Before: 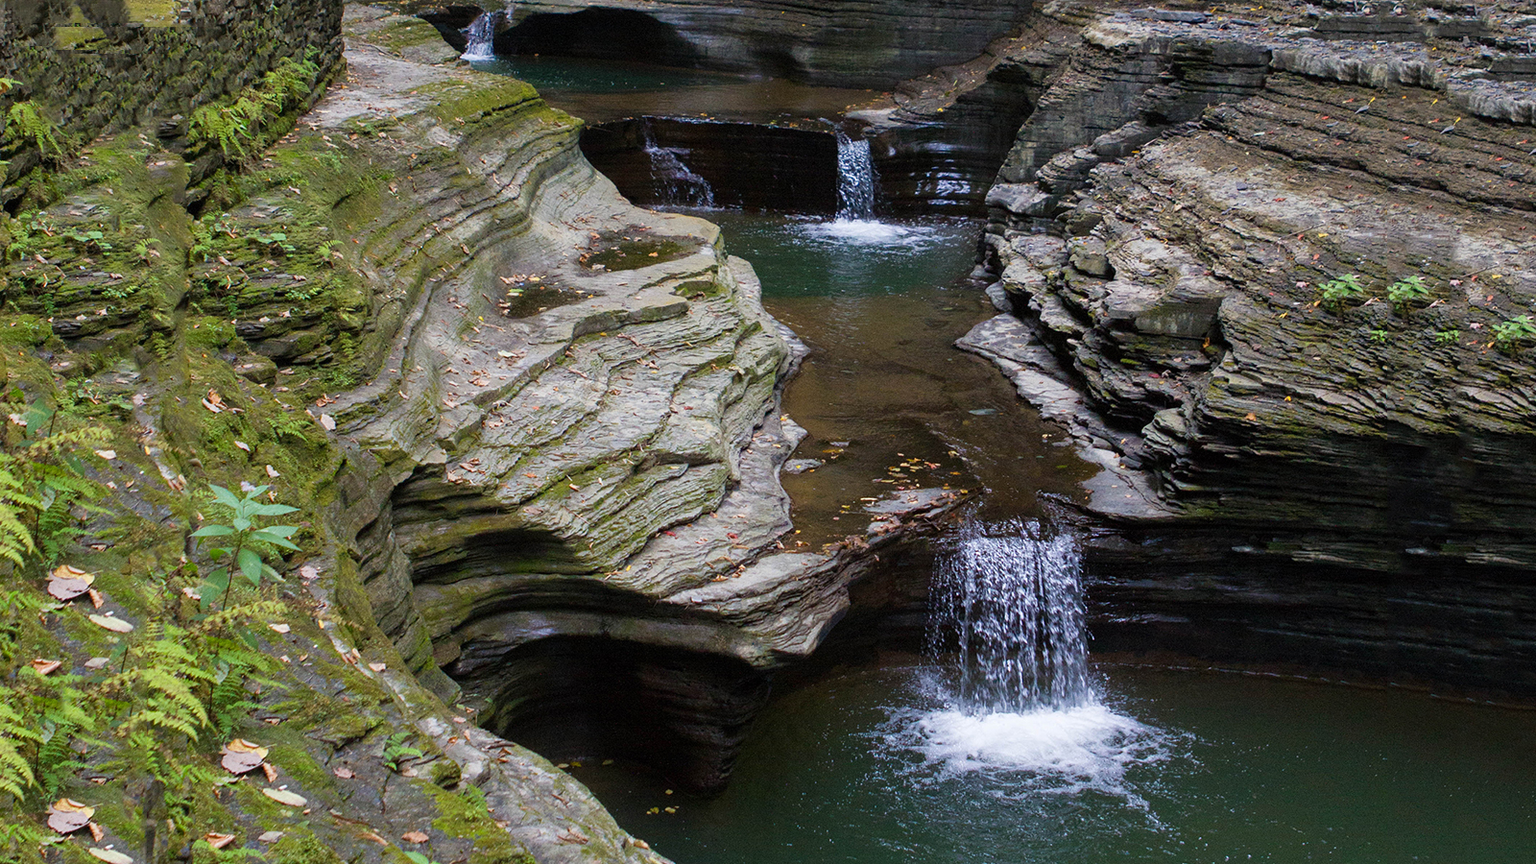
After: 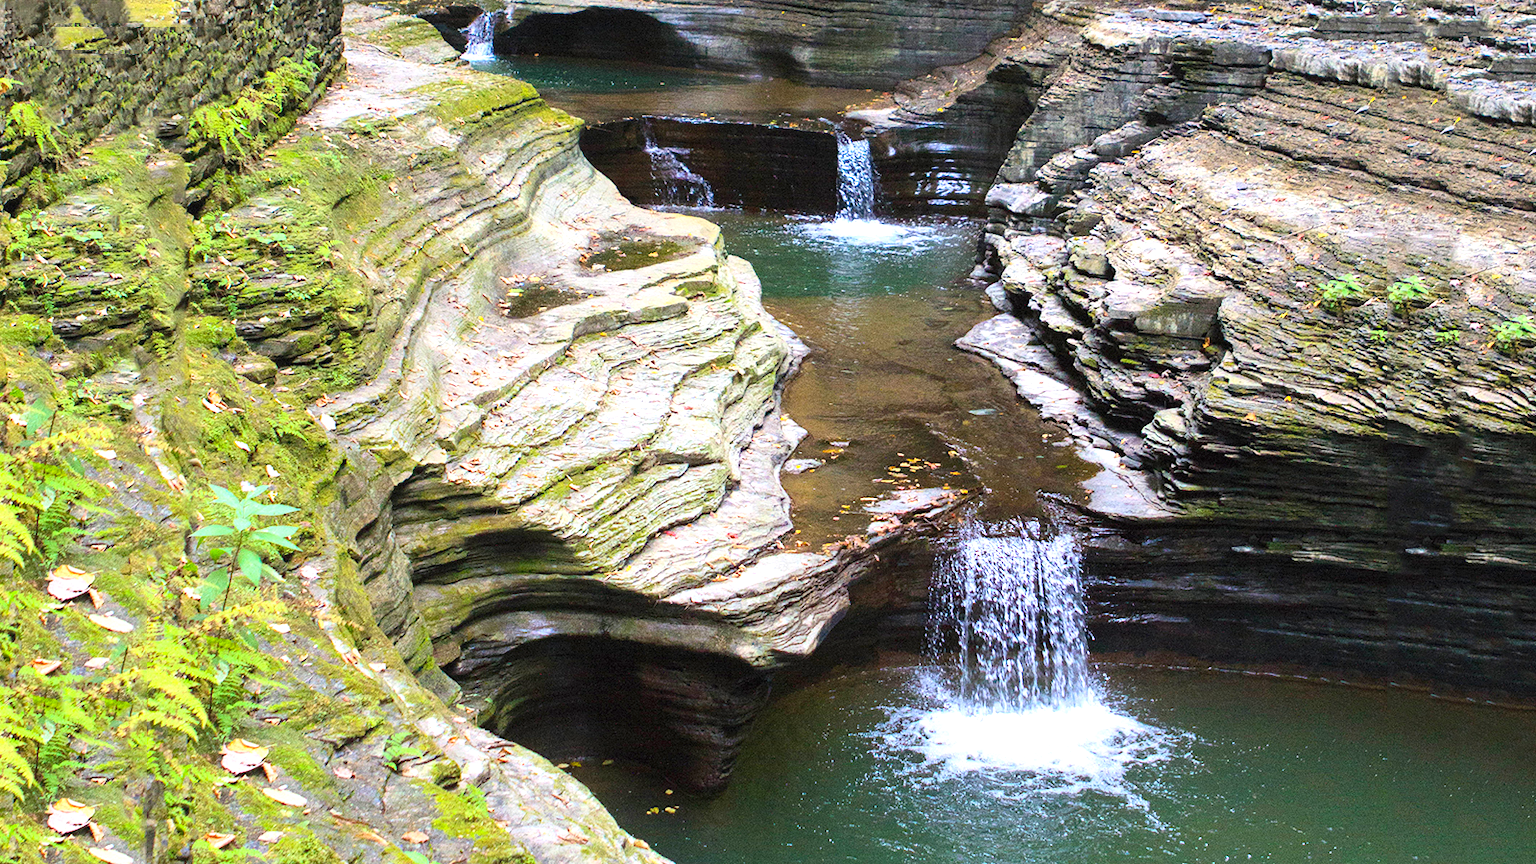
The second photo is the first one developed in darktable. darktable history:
exposure: black level correction 0, exposure 1.095 EV, compensate highlight preservation false
contrast brightness saturation: contrast 0.199, brightness 0.164, saturation 0.223
